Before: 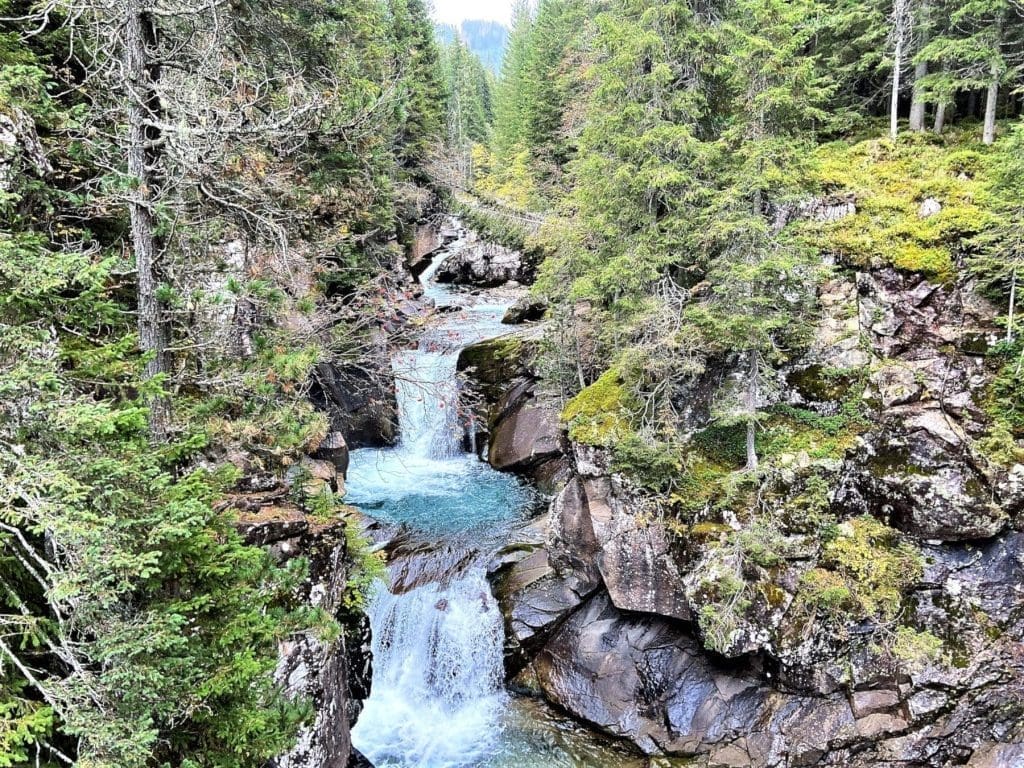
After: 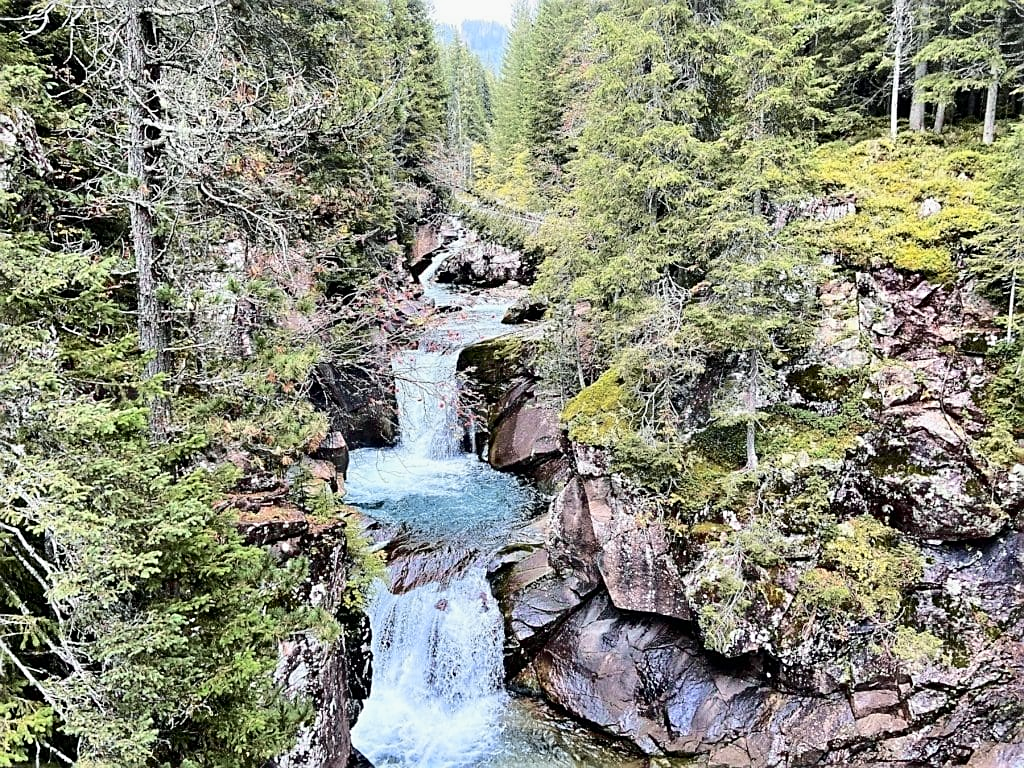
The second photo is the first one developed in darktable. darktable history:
sharpen: on, module defaults
tone curve: curves: ch0 [(0, 0) (0.105, 0.068) (0.181, 0.14) (0.28, 0.259) (0.384, 0.404) (0.485, 0.531) (0.638, 0.681) (0.87, 0.883) (1, 0.977)]; ch1 [(0, 0) (0.161, 0.092) (0.35, 0.33) (0.379, 0.401) (0.456, 0.469) (0.501, 0.499) (0.516, 0.524) (0.562, 0.569) (0.635, 0.646) (1, 1)]; ch2 [(0, 0) (0.371, 0.362) (0.437, 0.437) (0.5, 0.5) (0.53, 0.524) (0.56, 0.561) (0.622, 0.606) (1, 1)], color space Lab, independent channels, preserve colors none
